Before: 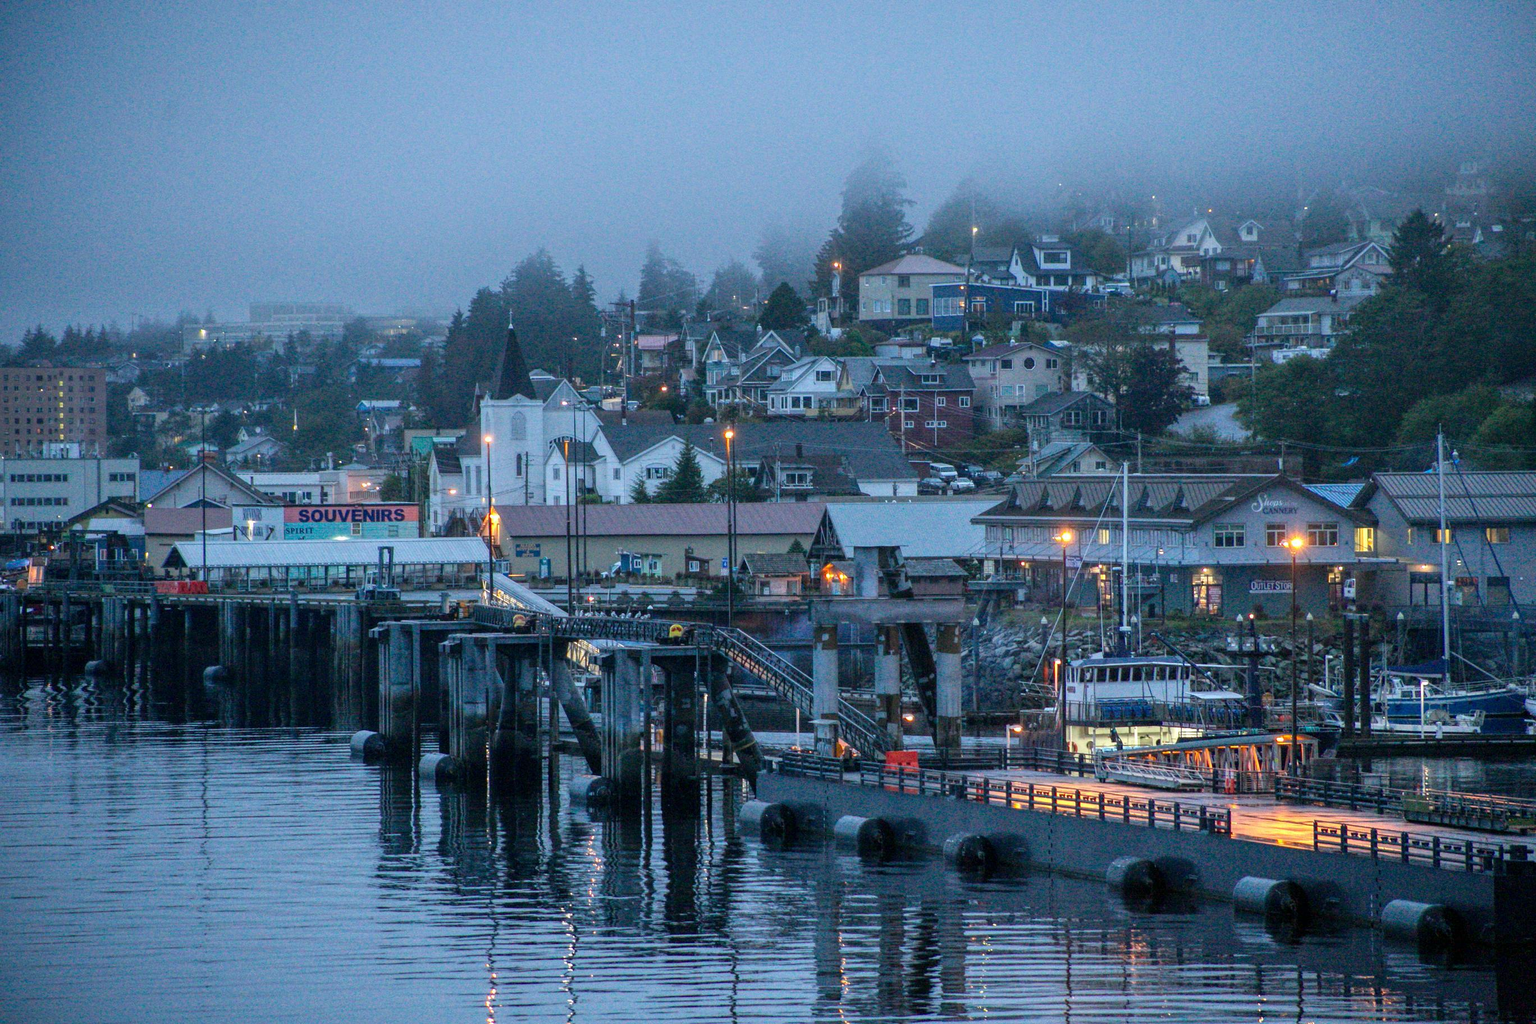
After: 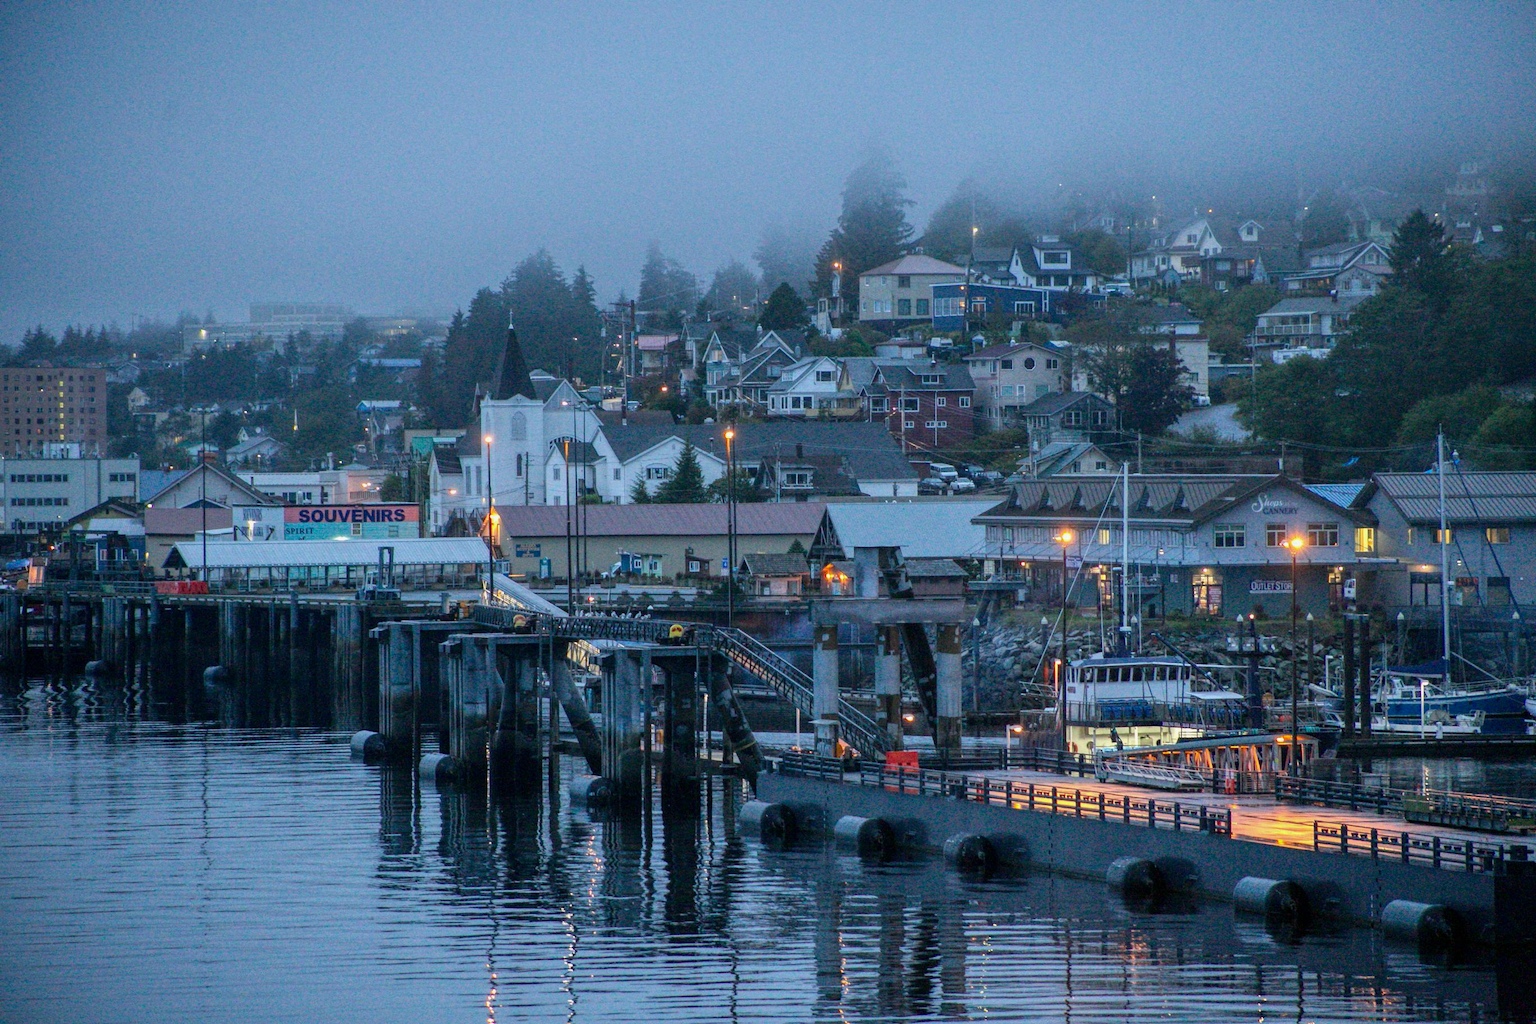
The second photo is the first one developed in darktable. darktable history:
shadows and highlights: shadows -20.63, white point adjustment -1.93, highlights -34.95
